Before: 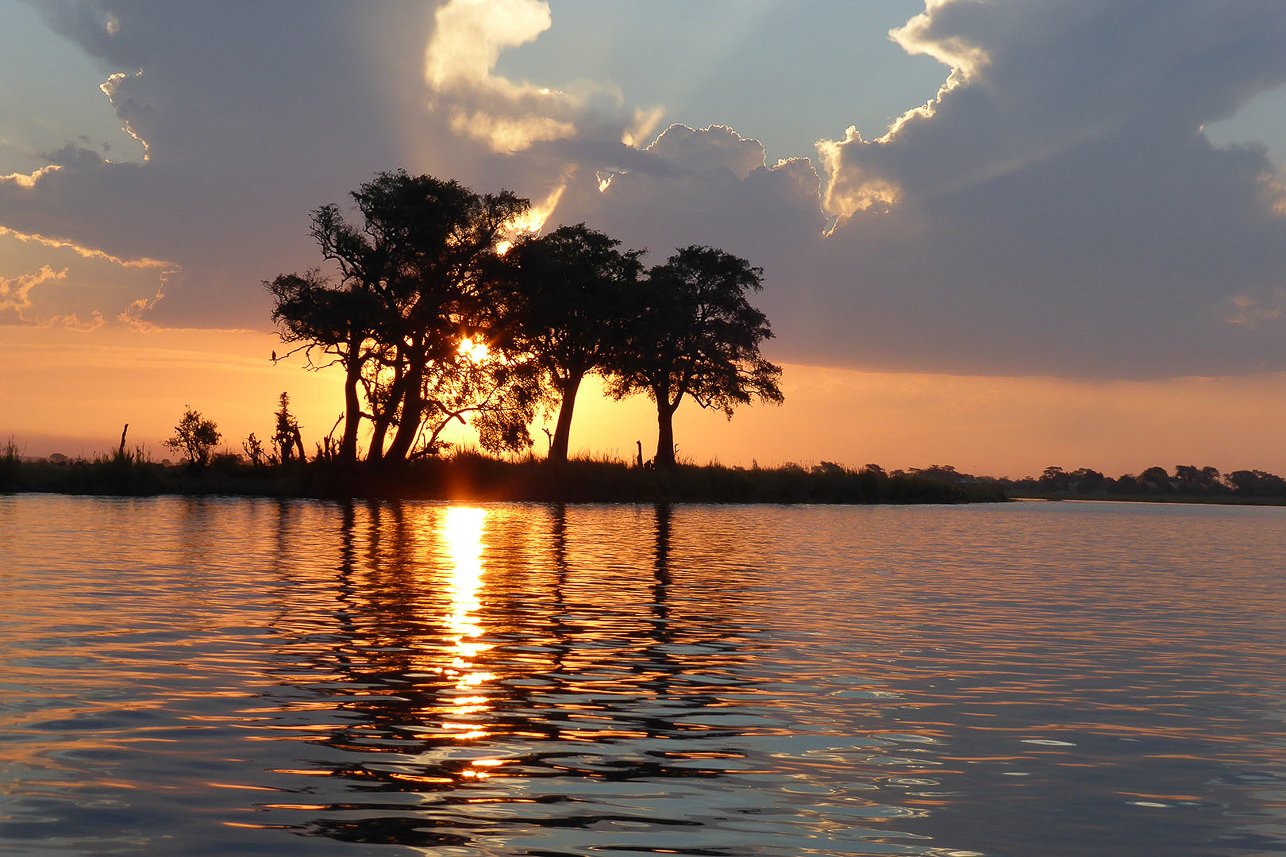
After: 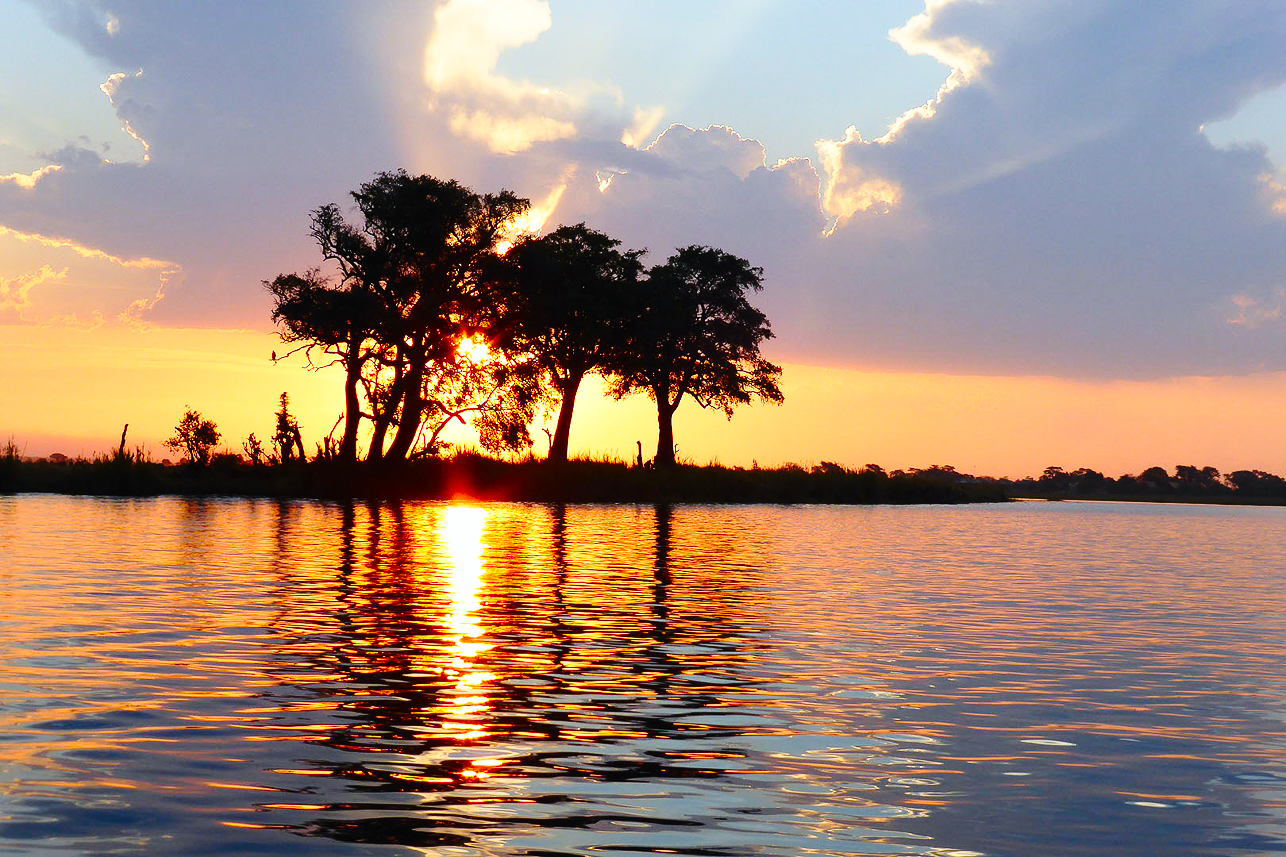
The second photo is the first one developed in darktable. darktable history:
base curve: curves: ch0 [(0, 0) (0.028, 0.03) (0.121, 0.232) (0.46, 0.748) (0.859, 0.968) (1, 1)], preserve colors none
white balance: red 0.974, blue 1.044
contrast brightness saturation: contrast 0.16, saturation 0.32
color balance rgb: global vibrance 10%
